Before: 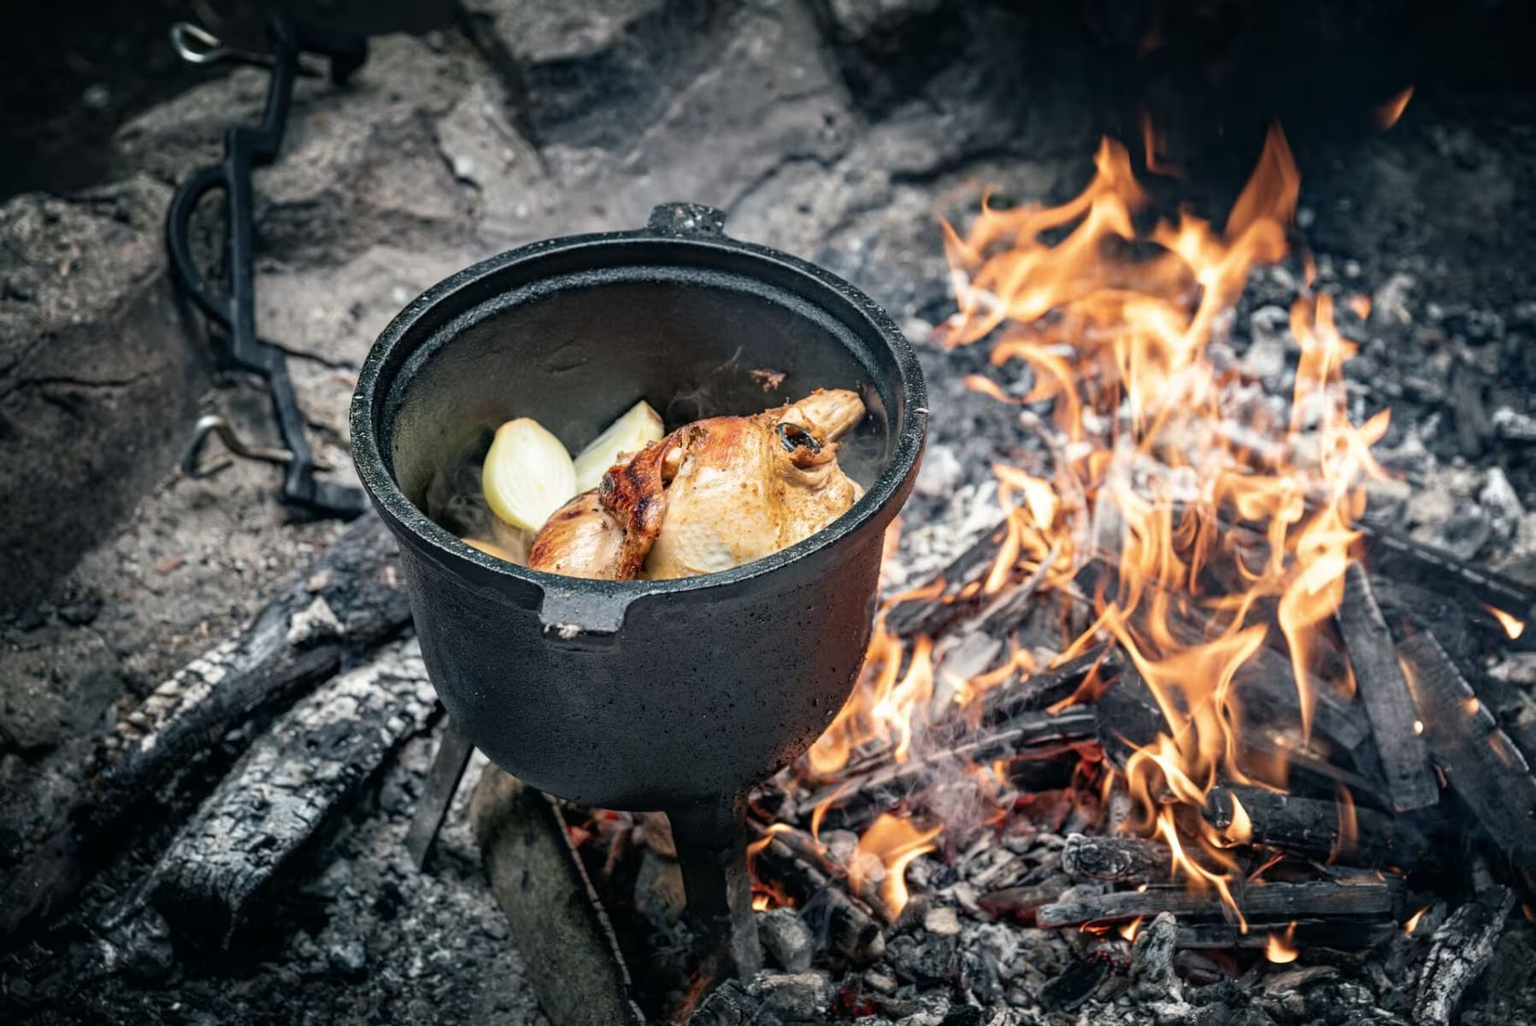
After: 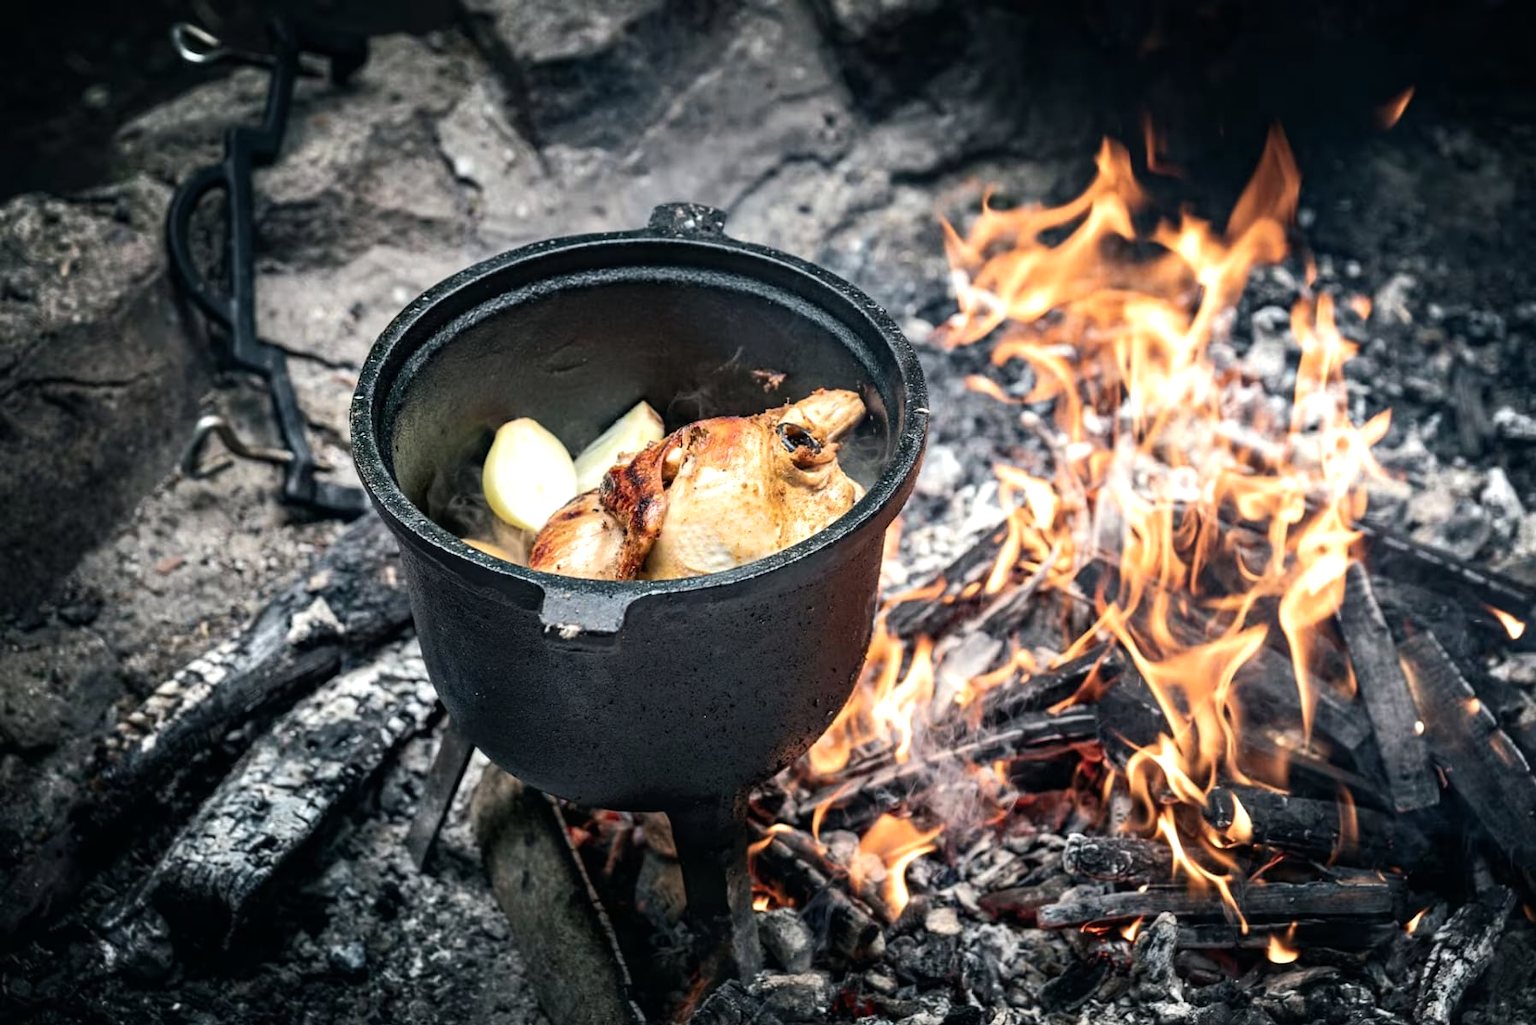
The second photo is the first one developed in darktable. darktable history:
crop: left 0.039%
tone equalizer: -8 EV -0.386 EV, -7 EV -0.409 EV, -6 EV -0.318 EV, -5 EV -0.216 EV, -3 EV 0.254 EV, -2 EV 0.359 EV, -1 EV 0.367 EV, +0 EV 0.445 EV, edges refinement/feathering 500, mask exposure compensation -1.57 EV, preserve details no
